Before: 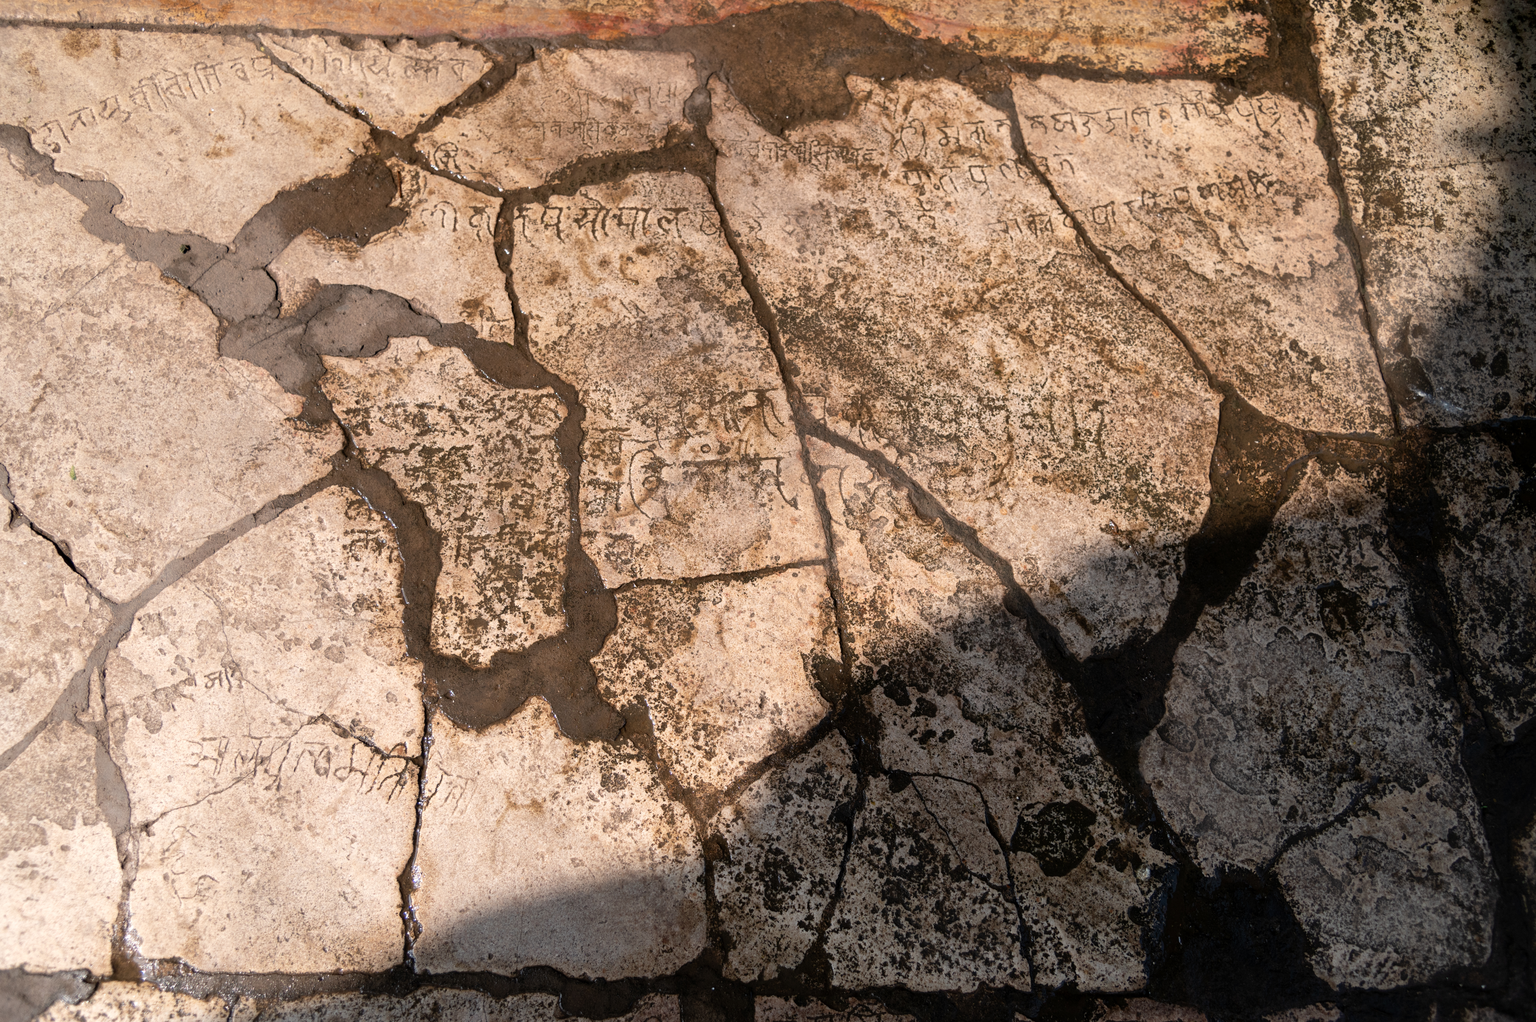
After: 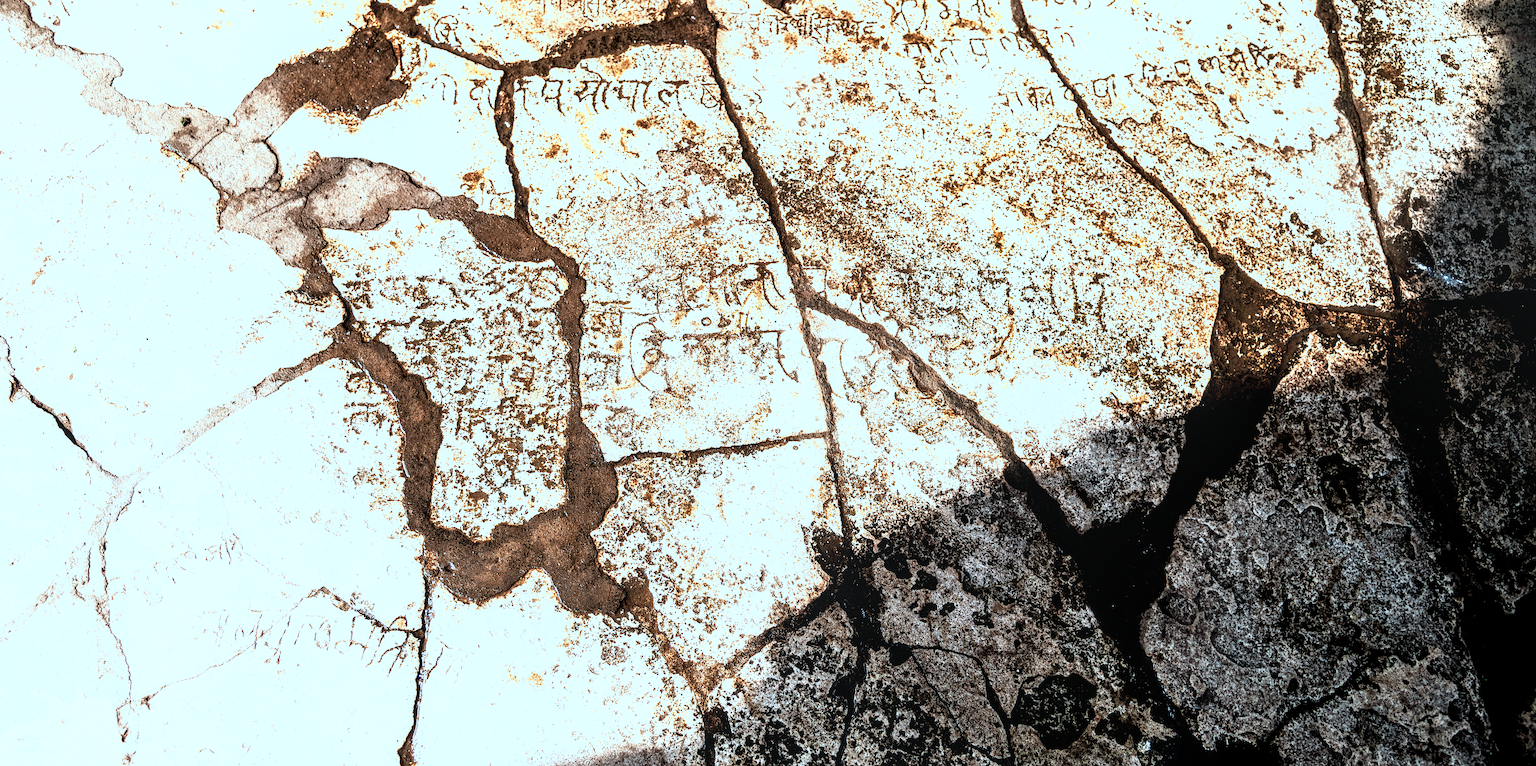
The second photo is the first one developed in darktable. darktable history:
tone curve: curves: ch0 [(0, 0) (0.003, 0) (0.011, 0) (0.025, 0) (0.044, 0.001) (0.069, 0.003) (0.1, 0.003) (0.136, 0.006) (0.177, 0.014) (0.224, 0.056) (0.277, 0.128) (0.335, 0.218) (0.399, 0.346) (0.468, 0.512) (0.543, 0.713) (0.623, 0.898) (0.709, 0.987) (0.801, 0.99) (0.898, 0.99) (1, 1)], preserve colors none
color correction: highlights a* -12.64, highlights b* -18.1, saturation 0.7
crop and rotate: top 12.5%, bottom 12.5%
local contrast: highlights 61%, detail 143%, midtone range 0.428
exposure: black level correction 0, exposure 0.5 EV, compensate exposure bias true, compensate highlight preservation false
sharpen: on, module defaults
